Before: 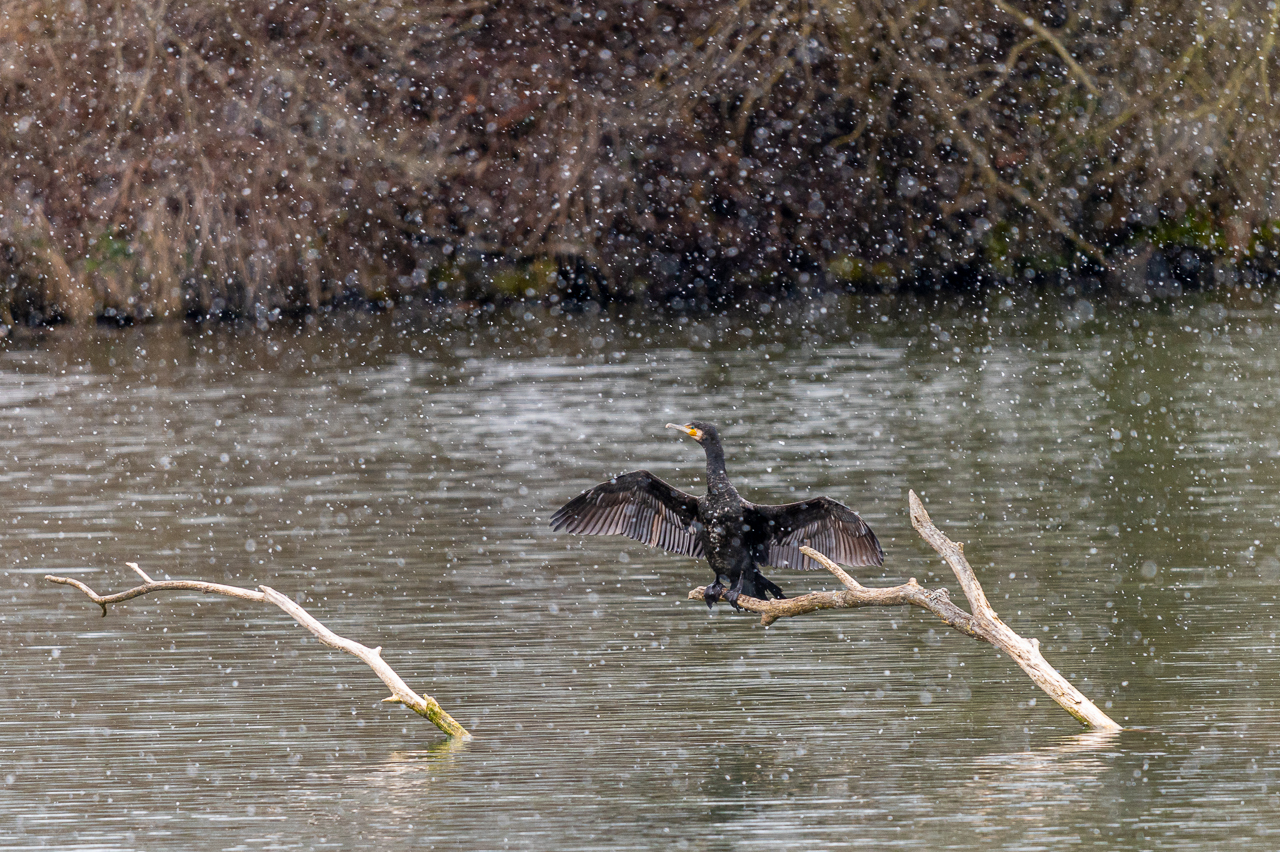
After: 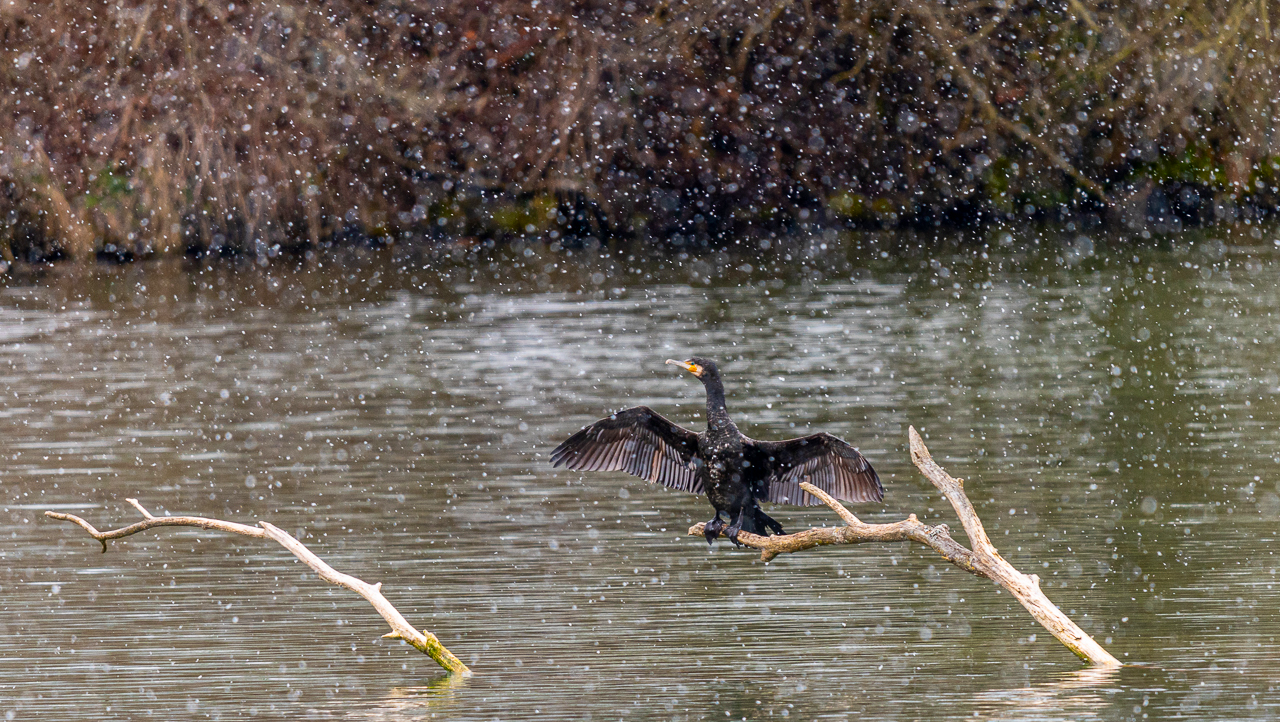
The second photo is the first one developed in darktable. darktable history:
crop: top 7.625%, bottom 7.612%
contrast brightness saturation: contrast 0.095, saturation 0.28
exposure: compensate highlight preservation false
